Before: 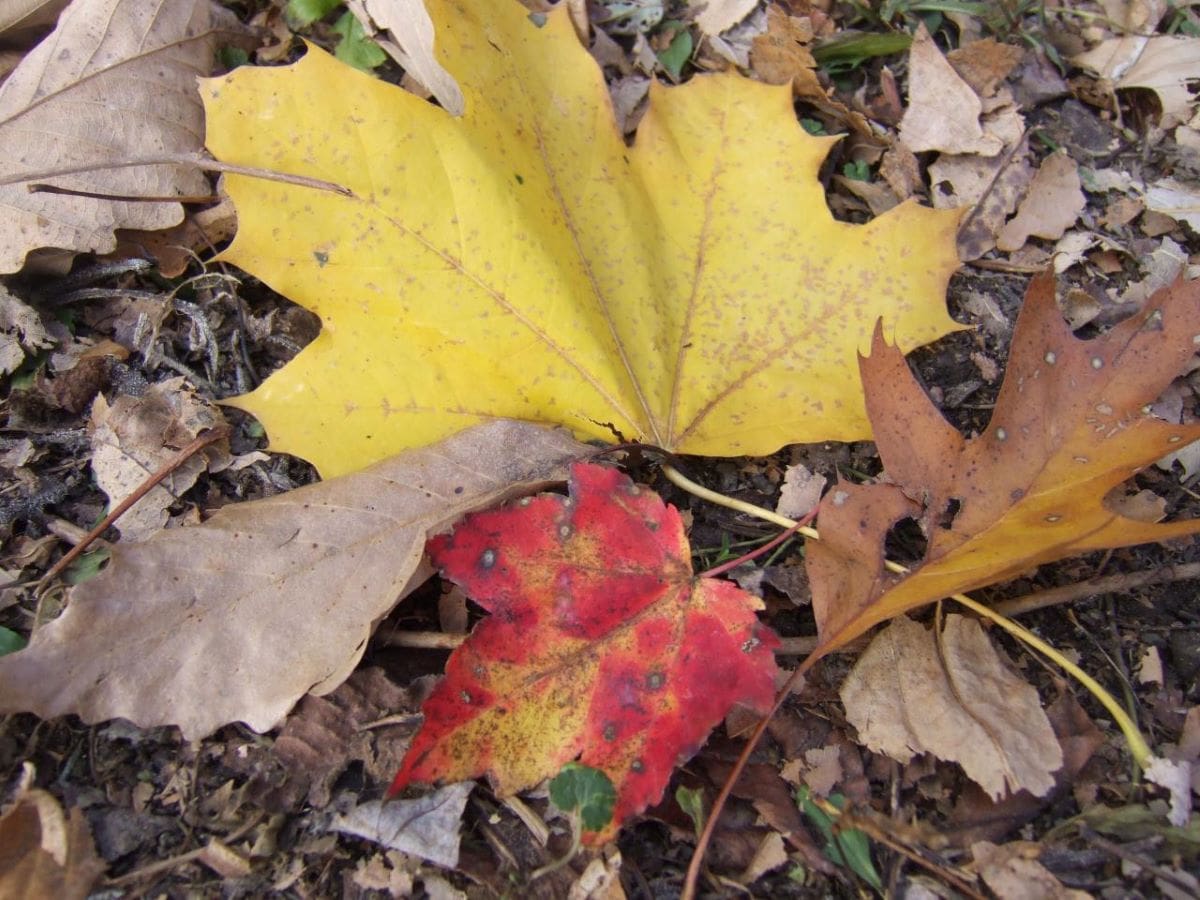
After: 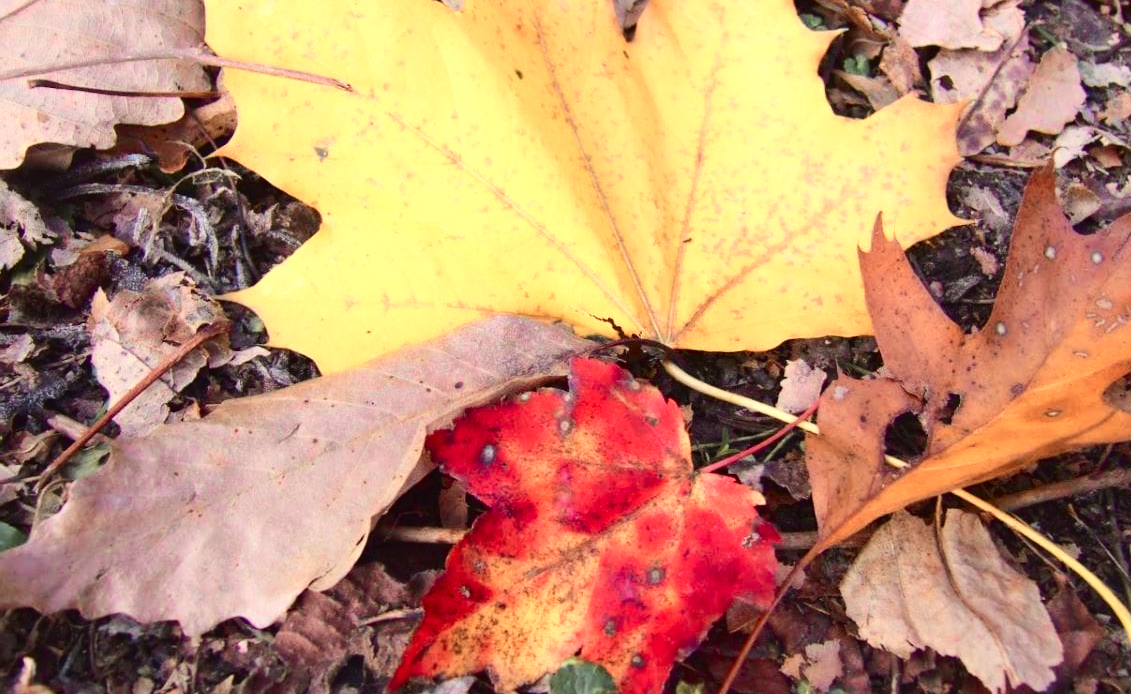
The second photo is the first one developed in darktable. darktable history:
color zones: curves: ch0 [(0, 0.473) (0.001, 0.473) (0.226, 0.548) (0.4, 0.589) (0.525, 0.54) (0.728, 0.403) (0.999, 0.473) (1, 0.473)]; ch1 [(0, 0.619) (0.001, 0.619) (0.234, 0.388) (0.4, 0.372) (0.528, 0.422) (0.732, 0.53) (0.999, 0.619) (1, 0.619)]; ch2 [(0, 0.547) (0.001, 0.547) (0.226, 0.45) (0.4, 0.525) (0.525, 0.585) (0.8, 0.511) (0.999, 0.547) (1, 0.547)]
crop and rotate: angle 0.03°, top 11.643%, right 5.651%, bottom 11.189%
tone curve: curves: ch0 [(0, 0.023) (0.103, 0.087) (0.295, 0.297) (0.445, 0.531) (0.553, 0.665) (0.735, 0.843) (0.994, 1)]; ch1 [(0, 0) (0.414, 0.395) (0.447, 0.447) (0.485, 0.5) (0.512, 0.524) (0.542, 0.581) (0.581, 0.632) (0.646, 0.715) (1, 1)]; ch2 [(0, 0) (0.369, 0.388) (0.449, 0.431) (0.478, 0.471) (0.516, 0.517) (0.579, 0.624) (0.674, 0.775) (1, 1)], color space Lab, independent channels, preserve colors none
